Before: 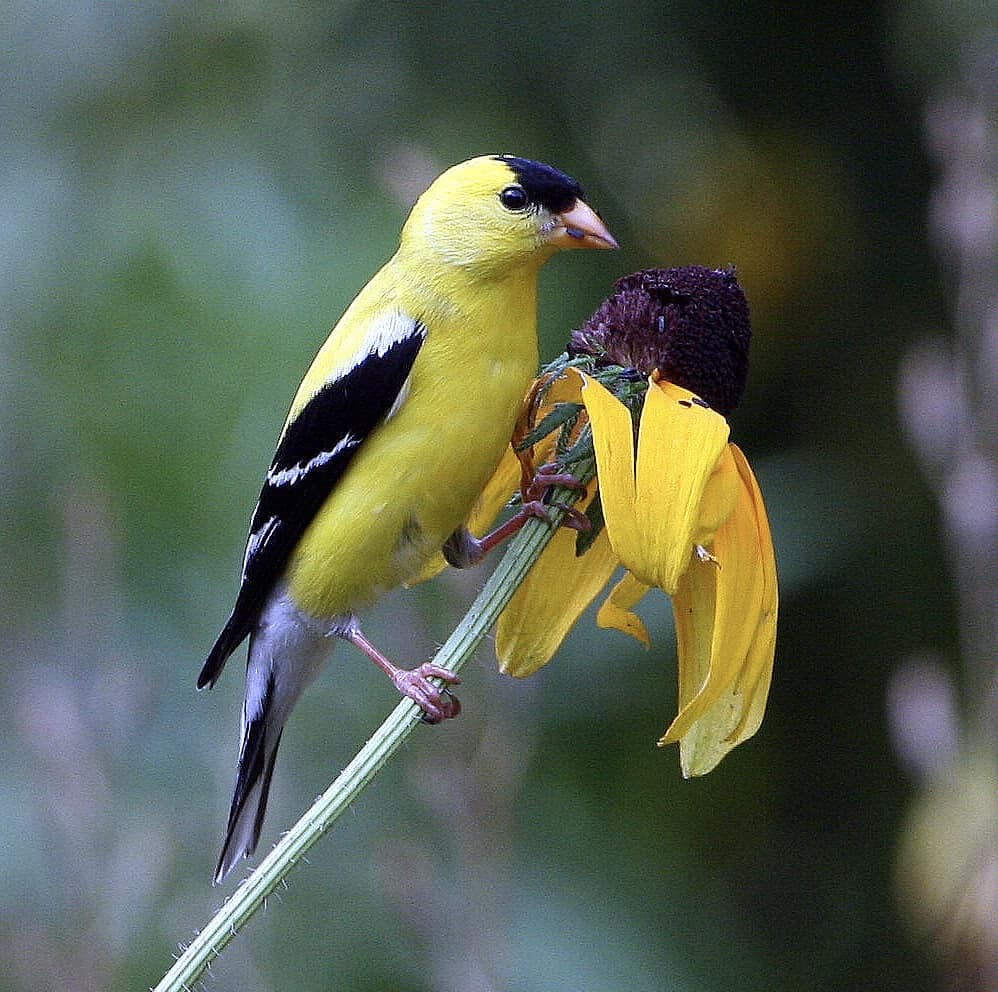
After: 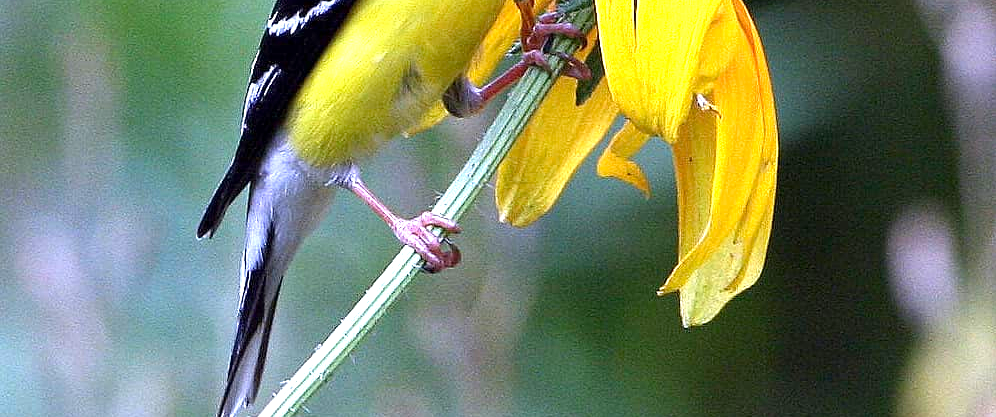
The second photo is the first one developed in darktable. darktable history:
exposure: black level correction 0.001, exposure 0.955 EV, compensate exposure bias true, compensate highlight preservation false
crop: top 45.551%, bottom 12.262%
